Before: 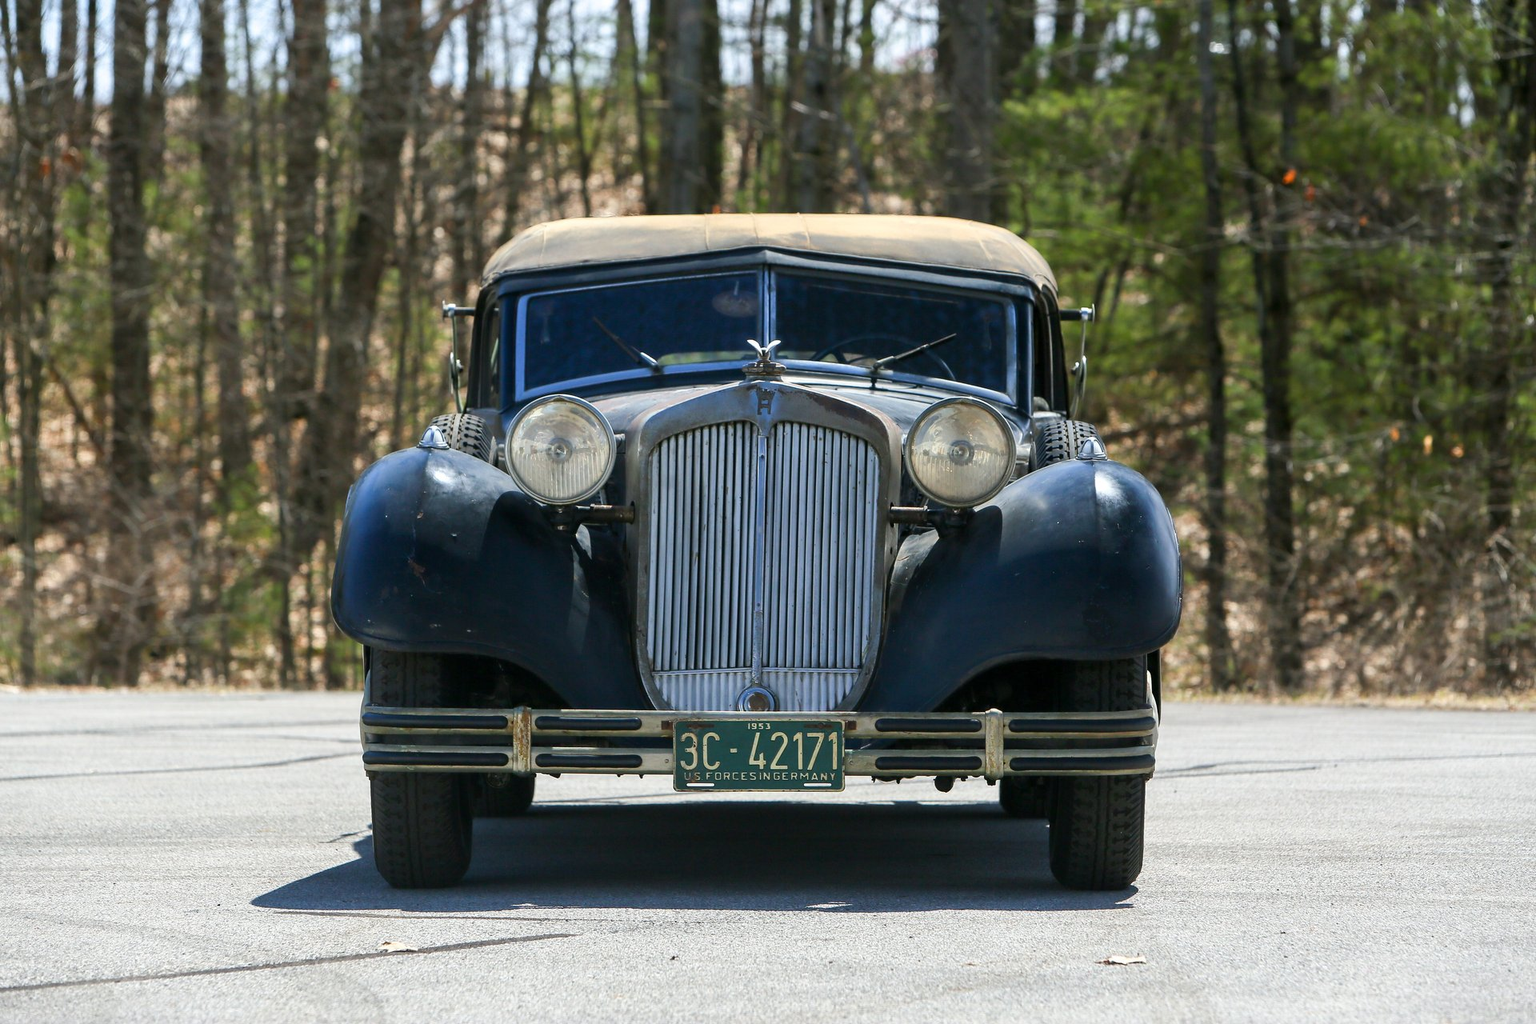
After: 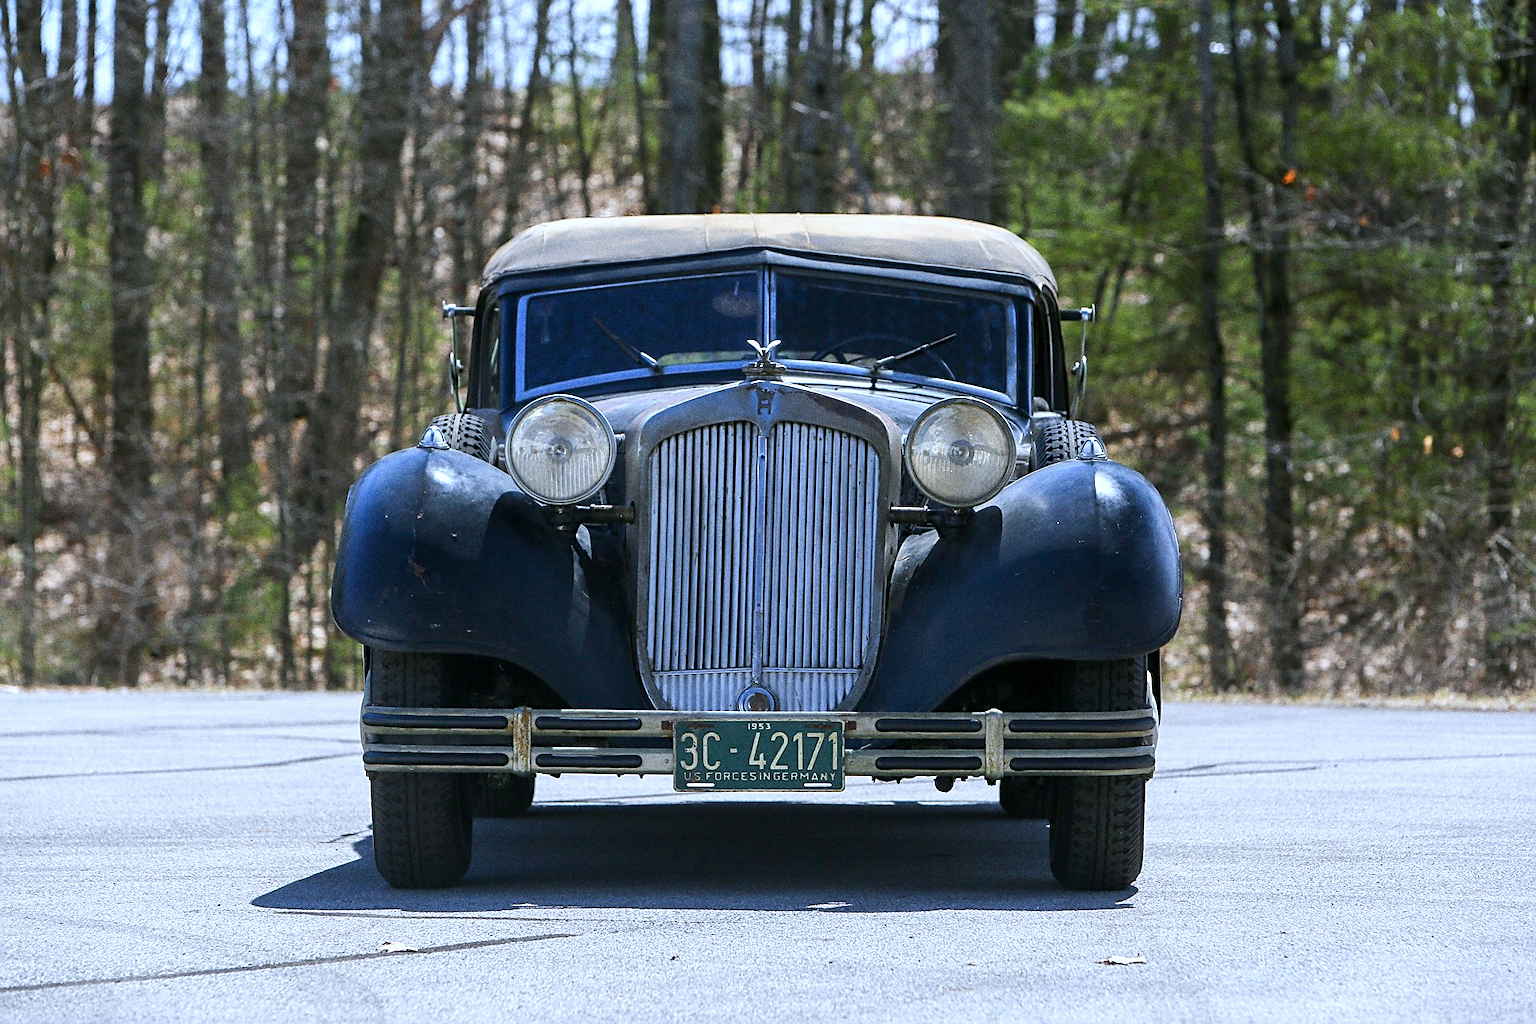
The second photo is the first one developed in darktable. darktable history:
grain: coarseness 0.09 ISO, strength 40%
white balance: red 0.948, green 1.02, blue 1.176
sharpen: on, module defaults
